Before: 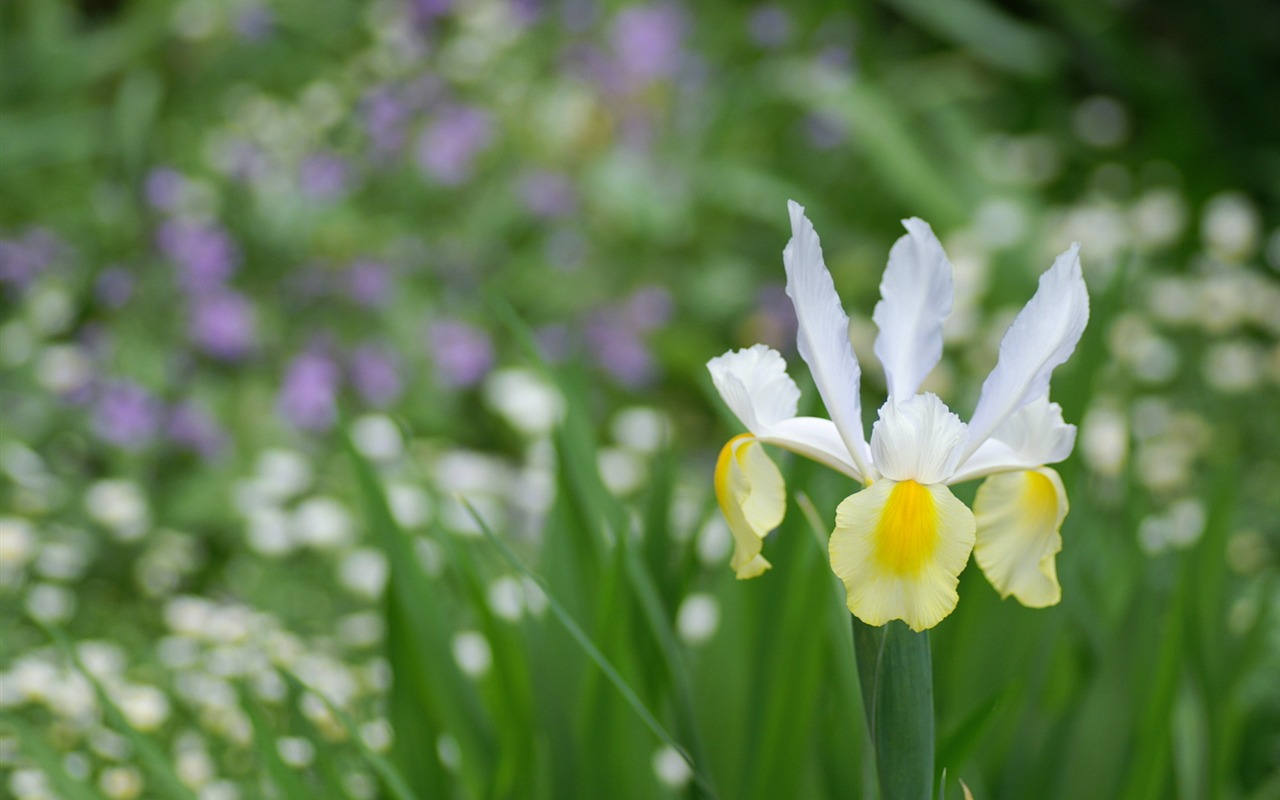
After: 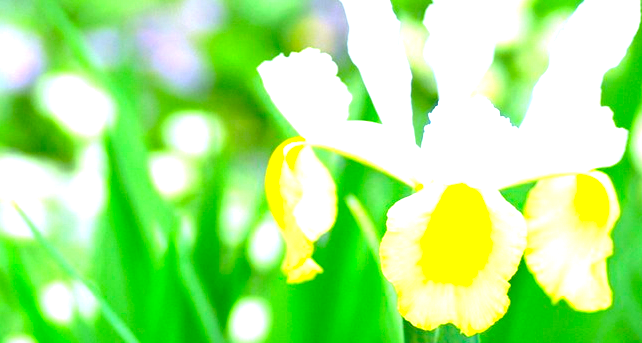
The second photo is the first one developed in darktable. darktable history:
crop: left 35.136%, top 37.019%, right 14.654%, bottom 19.99%
color correction: highlights a* -7.64, highlights b* 1.11, shadows a* -2.82, saturation 1.42
exposure: black level correction 0.001, exposure 1.991 EV, compensate highlight preservation false
